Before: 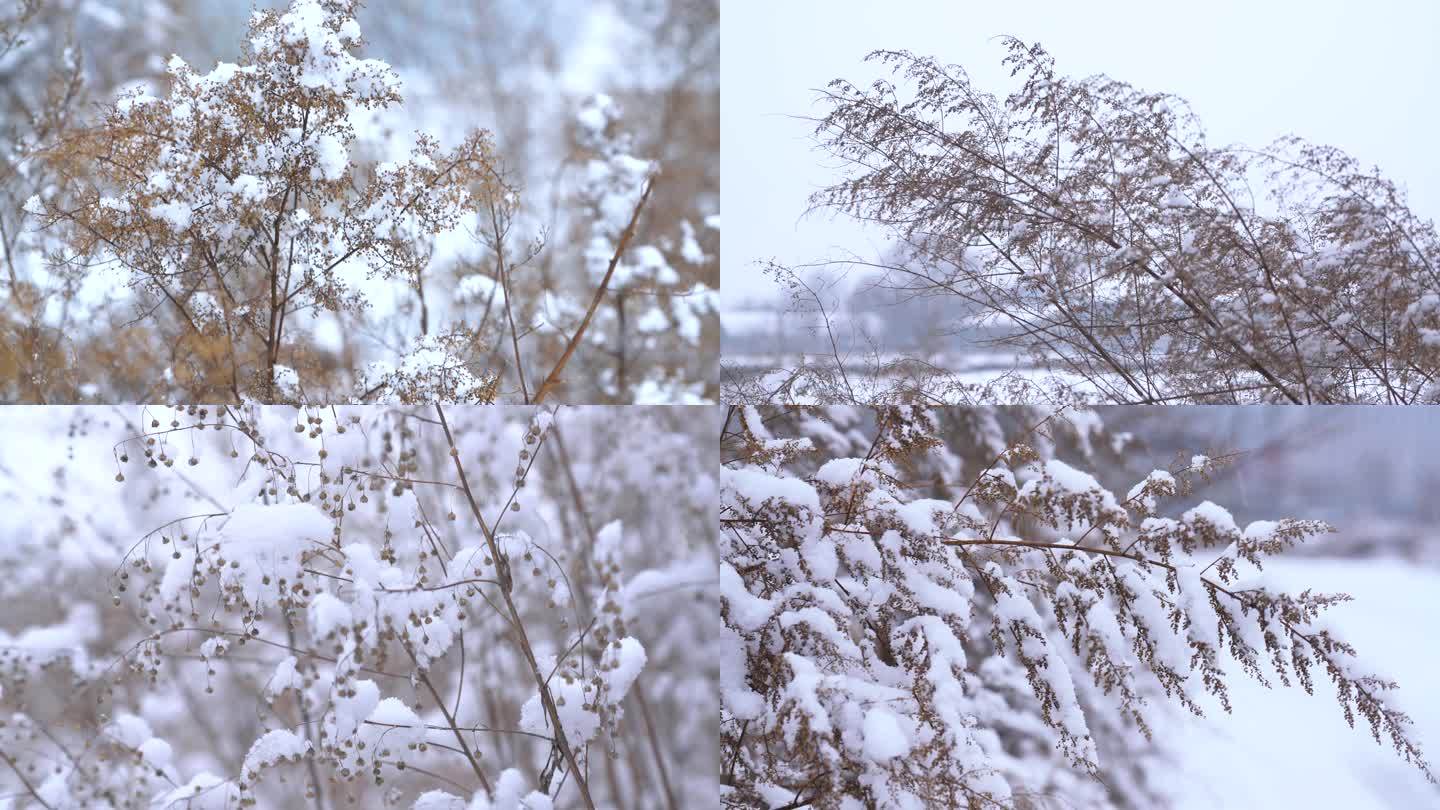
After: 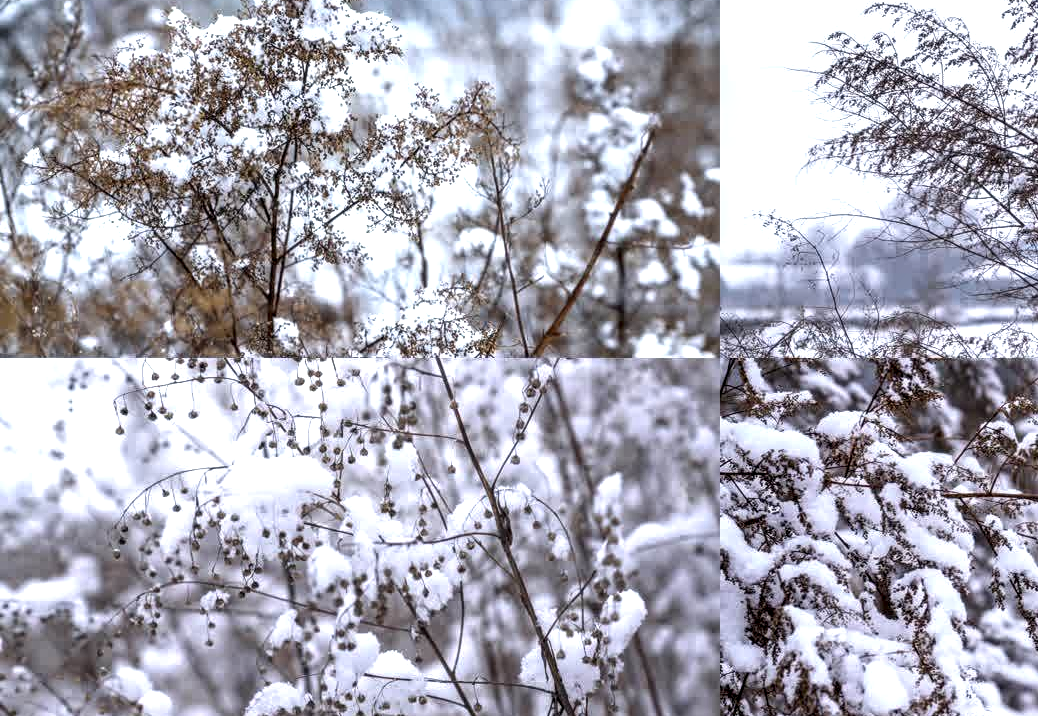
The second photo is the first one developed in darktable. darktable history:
crop: top 5.812%, right 27.858%, bottom 5.703%
local contrast: detail 205%
